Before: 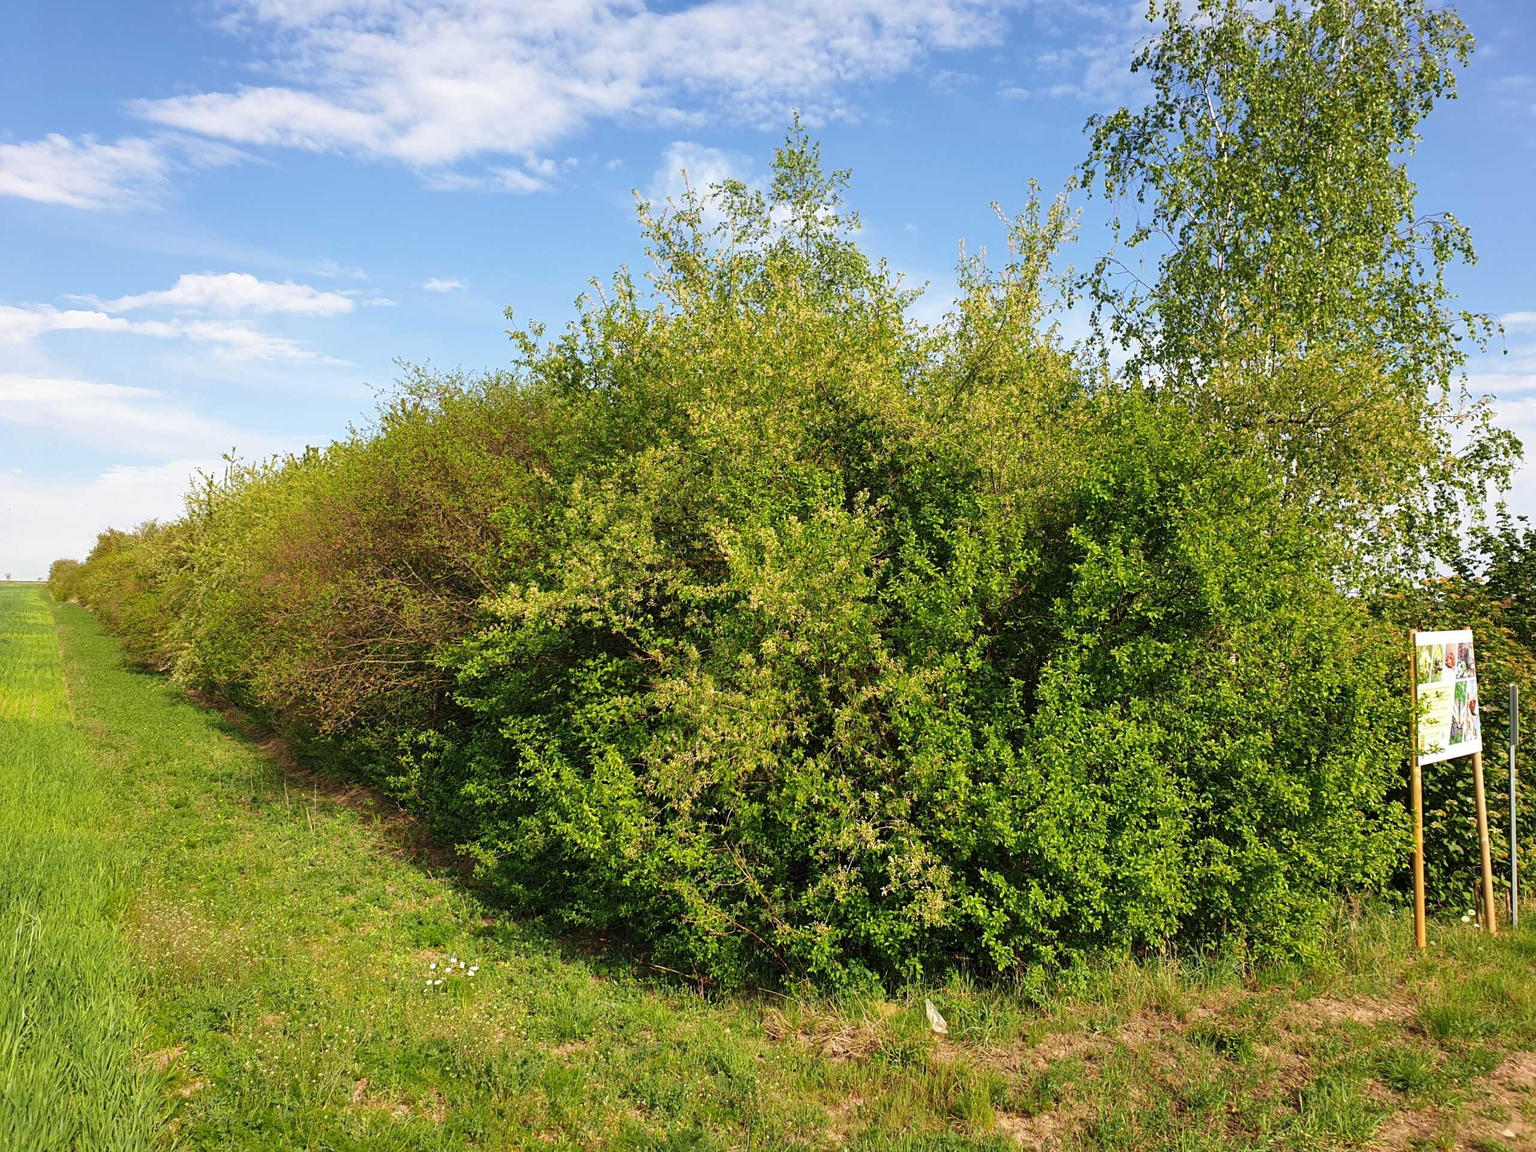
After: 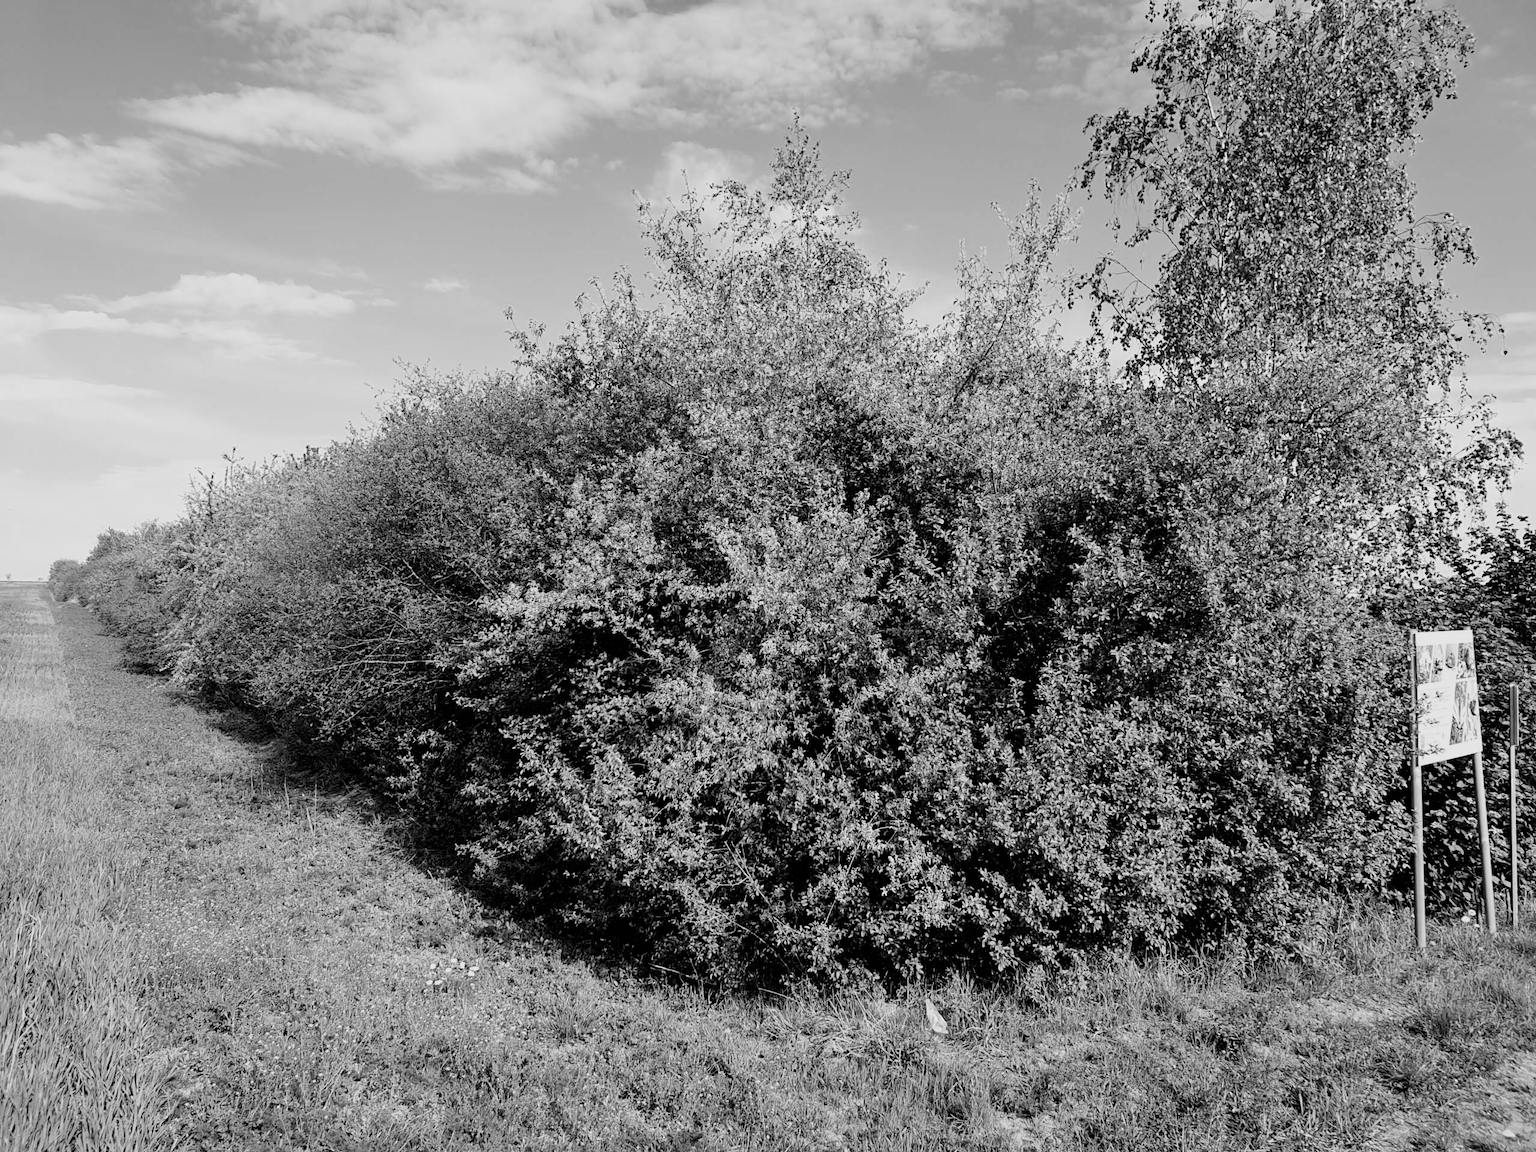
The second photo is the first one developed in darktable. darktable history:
monochrome: a -6.99, b 35.61, size 1.4
filmic rgb: black relative exposure -5 EV, hardness 2.88, contrast 1.4, highlights saturation mix -20%
